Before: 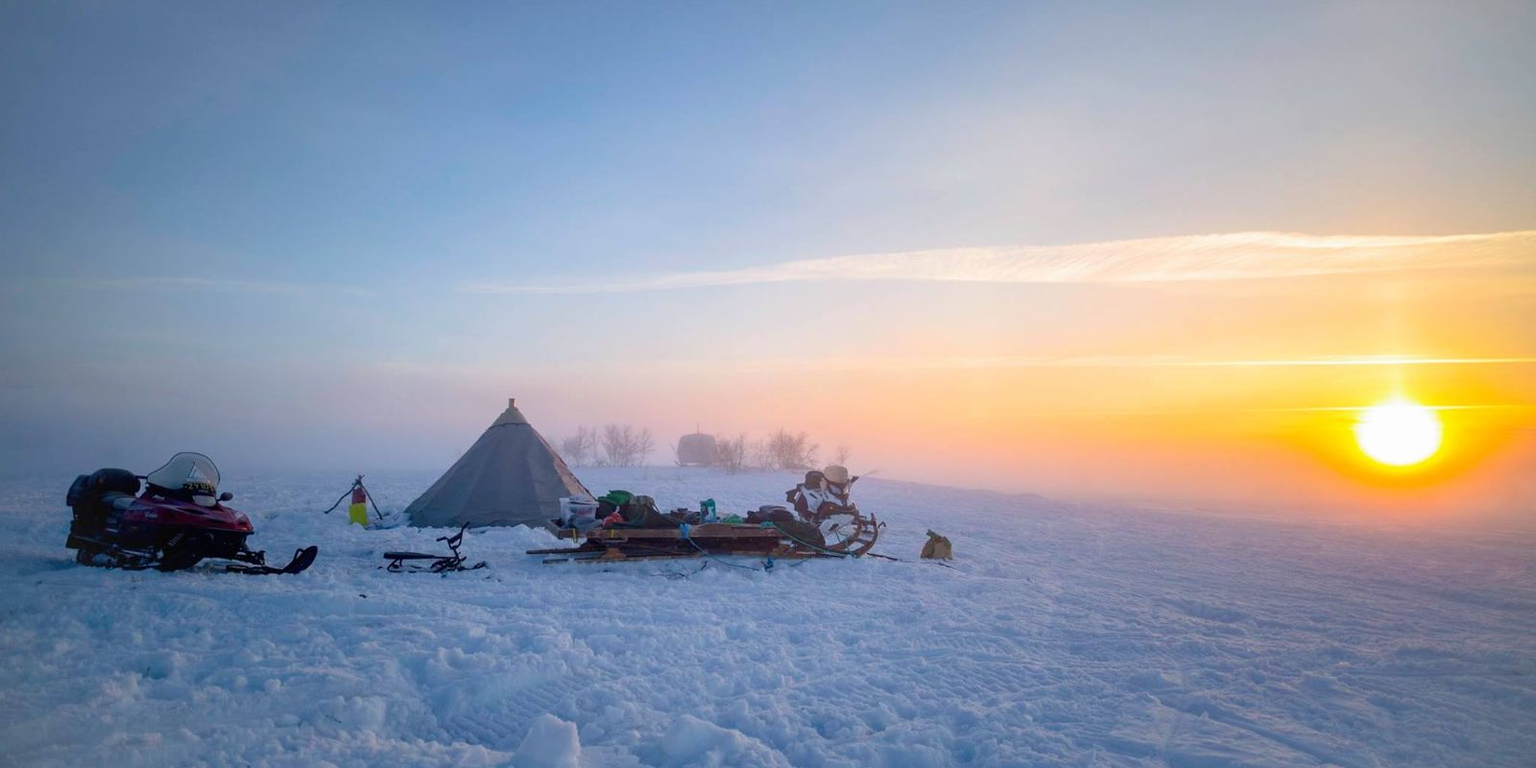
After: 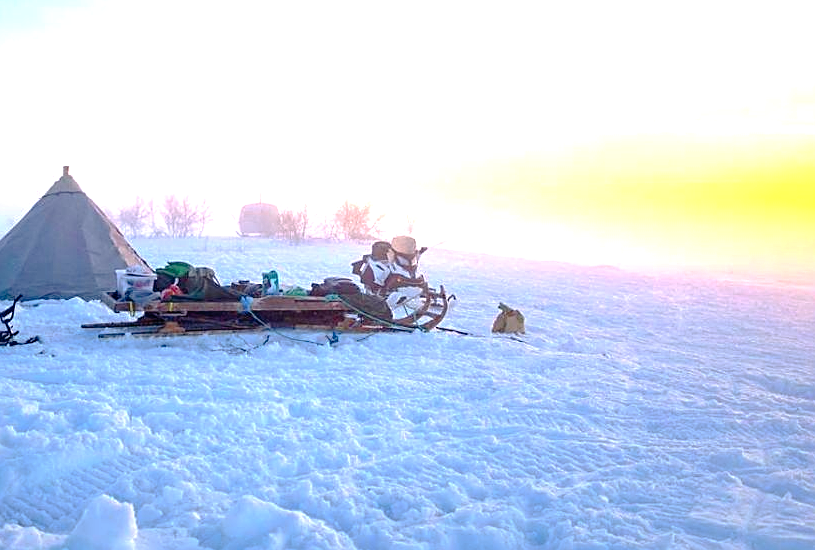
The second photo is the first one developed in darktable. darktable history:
crop and rotate: left 29.237%, top 31.152%, right 19.807%
sharpen: on, module defaults
exposure: black level correction 0, exposure 1.388 EV, compensate exposure bias true, compensate highlight preservation false
tone curve: curves: ch0 [(0, 0) (0.003, 0.001) (0.011, 0.002) (0.025, 0.007) (0.044, 0.015) (0.069, 0.022) (0.1, 0.03) (0.136, 0.056) (0.177, 0.115) (0.224, 0.177) (0.277, 0.244) (0.335, 0.322) (0.399, 0.398) (0.468, 0.471) (0.543, 0.545) (0.623, 0.614) (0.709, 0.685) (0.801, 0.765) (0.898, 0.867) (1, 1)], preserve colors none
